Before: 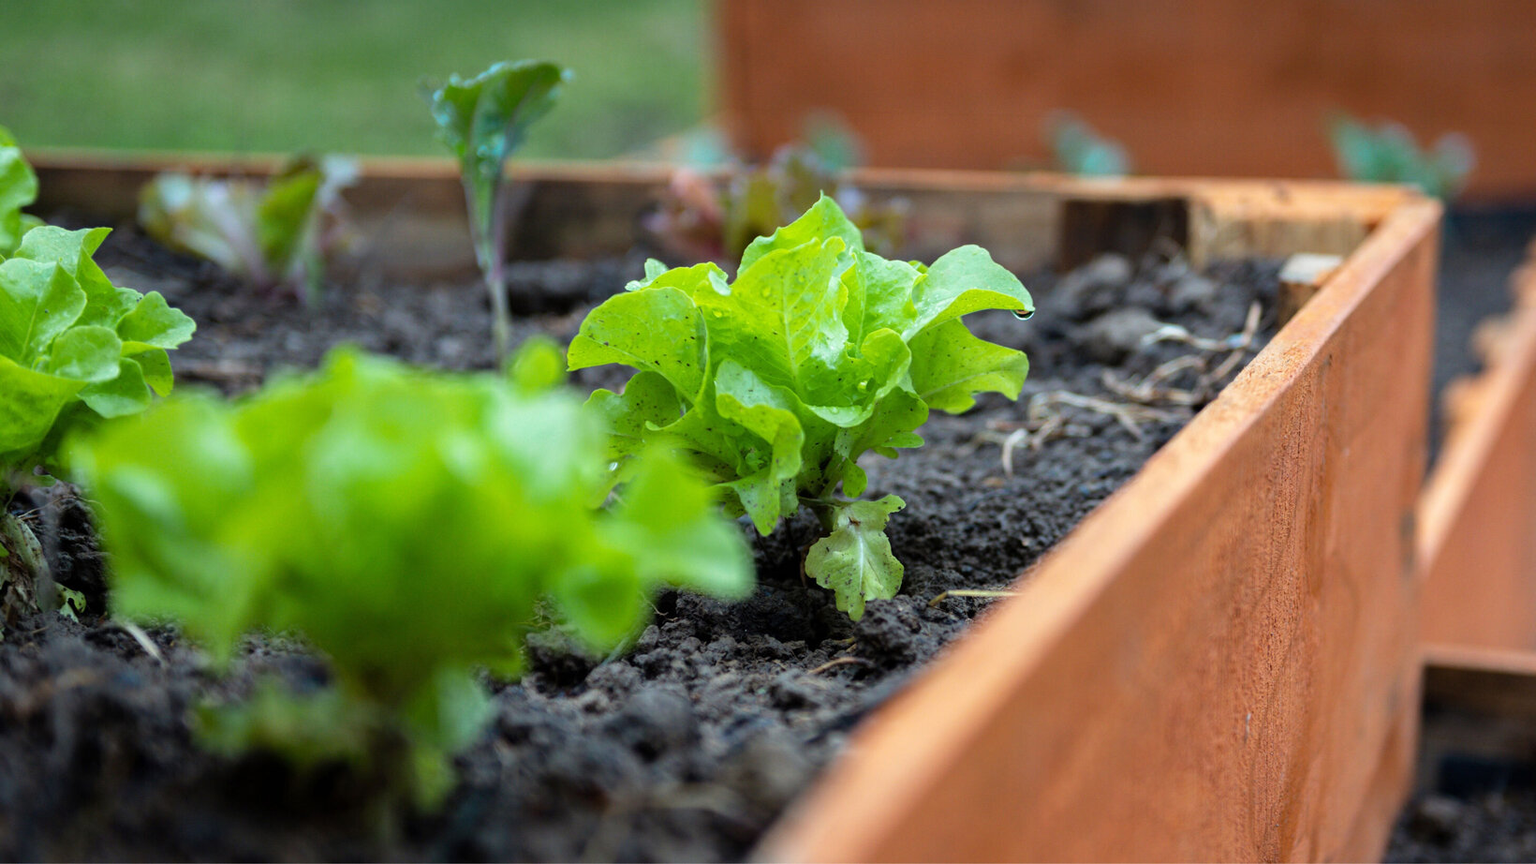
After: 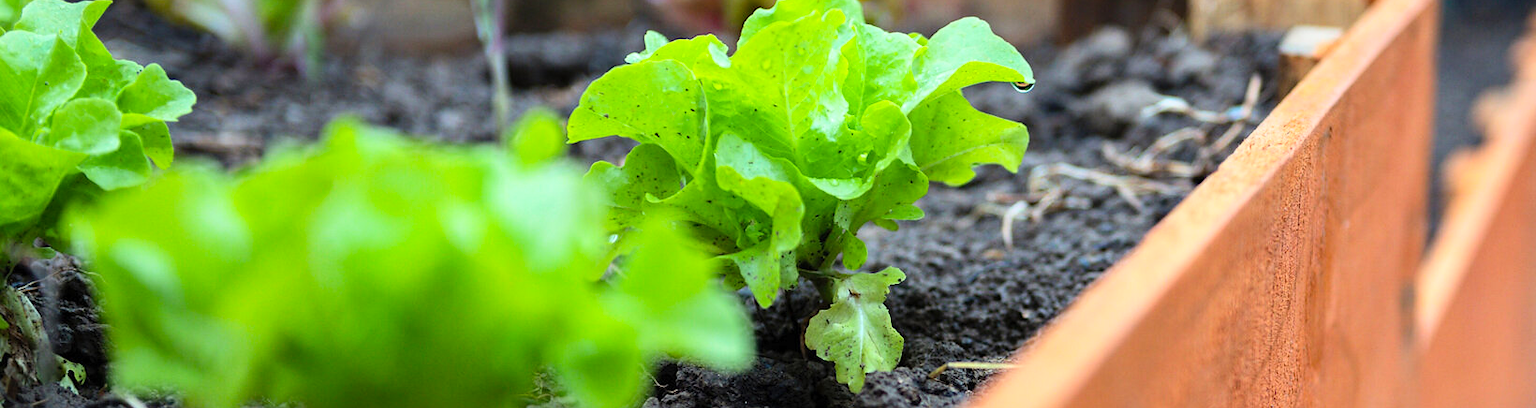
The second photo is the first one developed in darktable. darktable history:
crop and rotate: top 26.367%, bottom 26.247%
contrast brightness saturation: contrast 0.196, brightness 0.165, saturation 0.227
sharpen: radius 0.993, threshold 1.114
